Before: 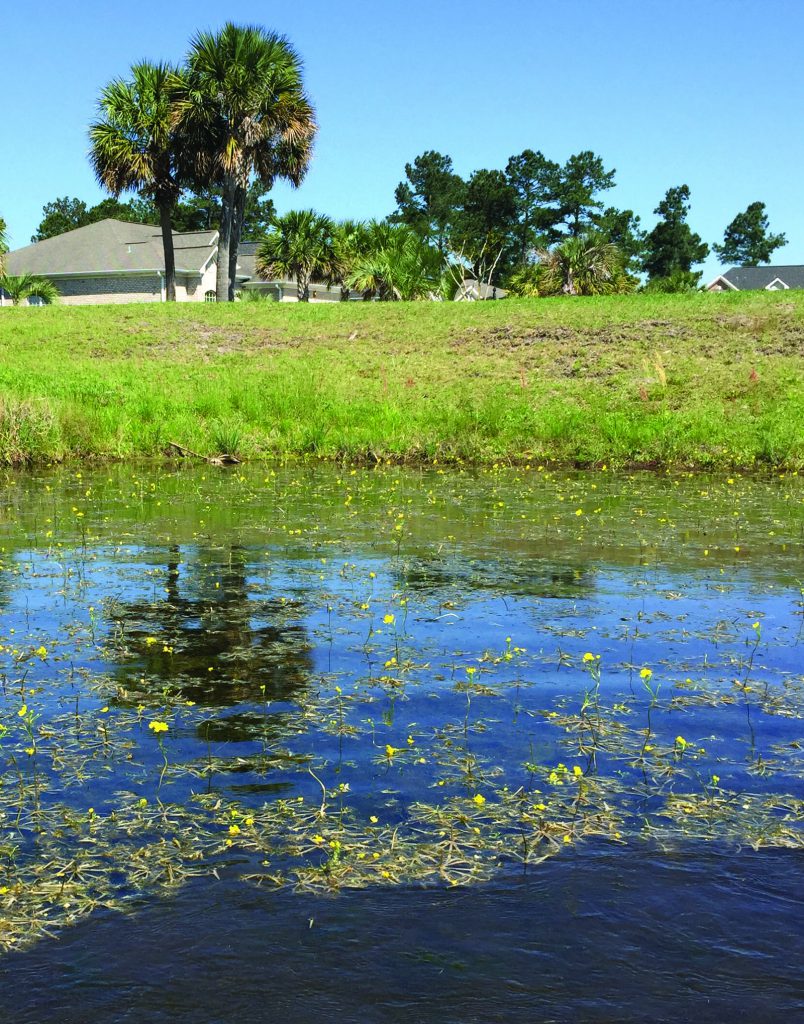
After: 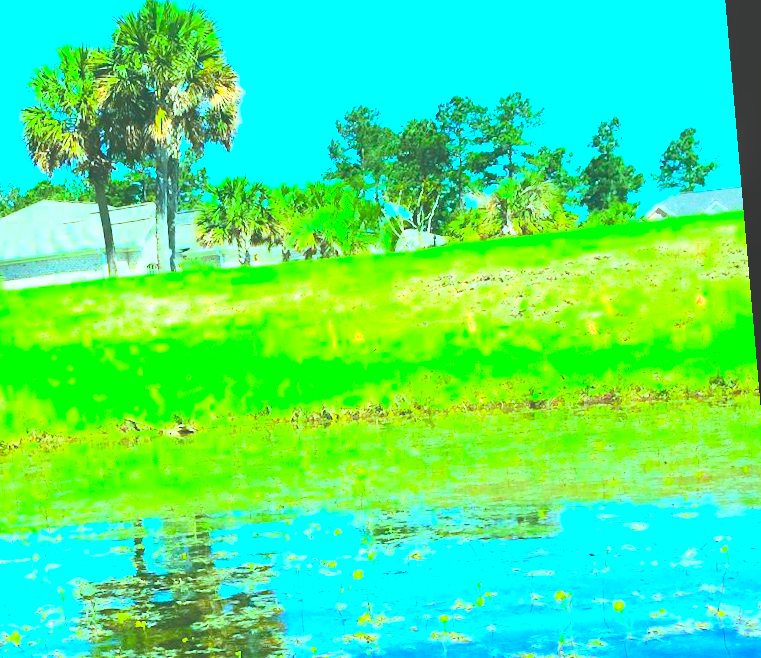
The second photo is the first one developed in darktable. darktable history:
exposure: black level correction 0, exposure 1.675 EV, compensate exposure bias true, compensate highlight preservation false
contrast brightness saturation: contrast 0.2, brightness 0.16, saturation 0.22
tone equalizer: on, module defaults
crop and rotate: left 9.345%, top 7.22%, right 4.982%, bottom 32.331%
rotate and perspective: rotation -4.98°, automatic cropping off
local contrast: detail 70%
color balance rgb: shadows lift › chroma 11.71%, shadows lift › hue 133.46°, highlights gain › chroma 4%, highlights gain › hue 200.2°, perceptual saturation grading › global saturation 18.05%
